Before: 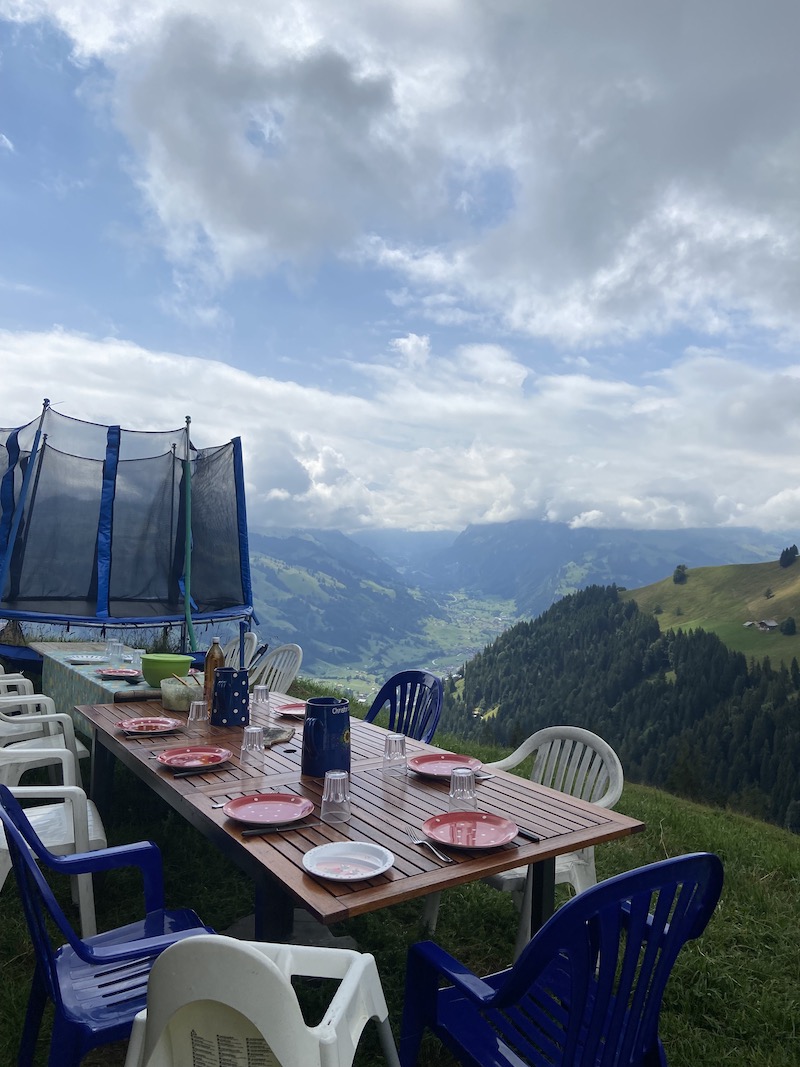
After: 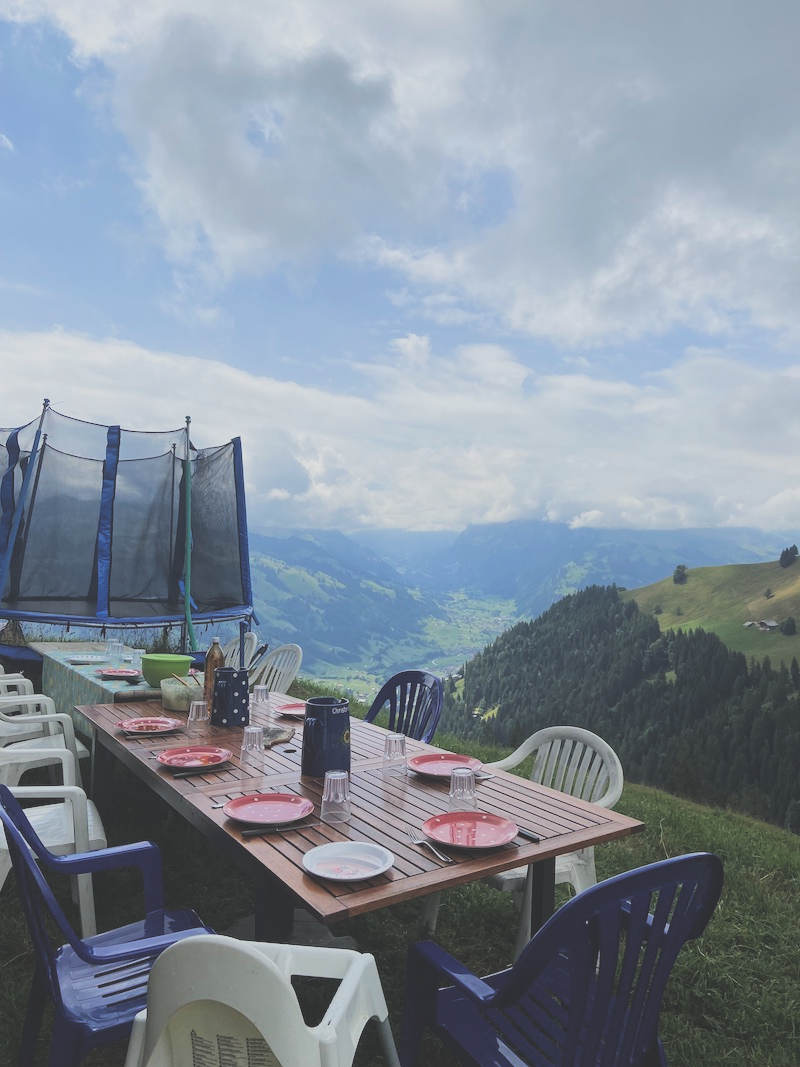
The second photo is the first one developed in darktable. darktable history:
filmic rgb: black relative exposure -5 EV, hardness 2.88, contrast 1.3, highlights saturation mix -30%
contrast brightness saturation: contrast -0.1, brightness 0.05, saturation 0.08
exposure: black level correction -0.041, exposure 0.064 EV, compensate highlight preservation false
